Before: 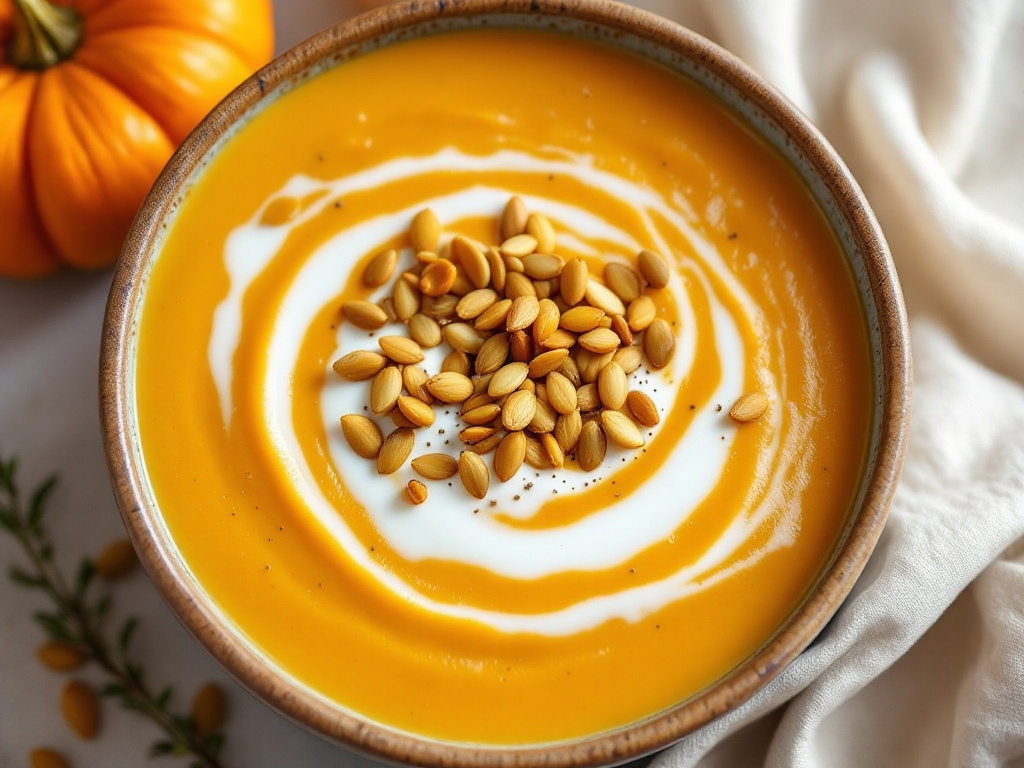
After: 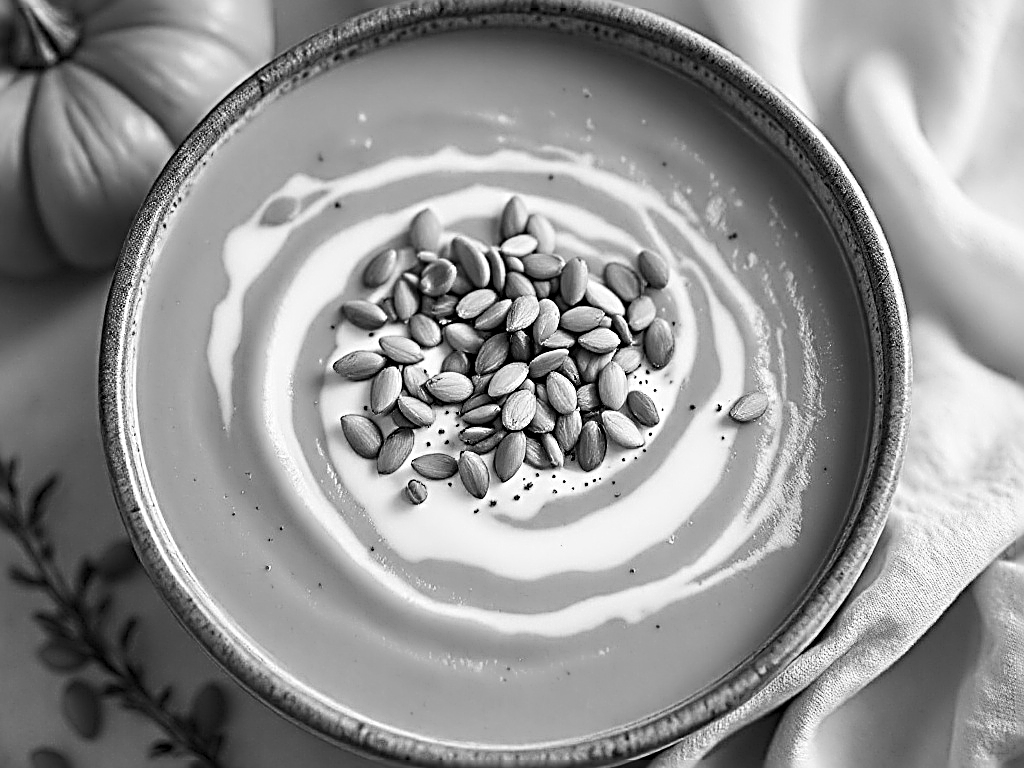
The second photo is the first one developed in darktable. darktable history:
white balance: red 0.766, blue 1.537
sharpen: radius 3.158, amount 1.731
contrast brightness saturation: contrast 0.15, brightness 0.05
monochrome: on, module defaults
